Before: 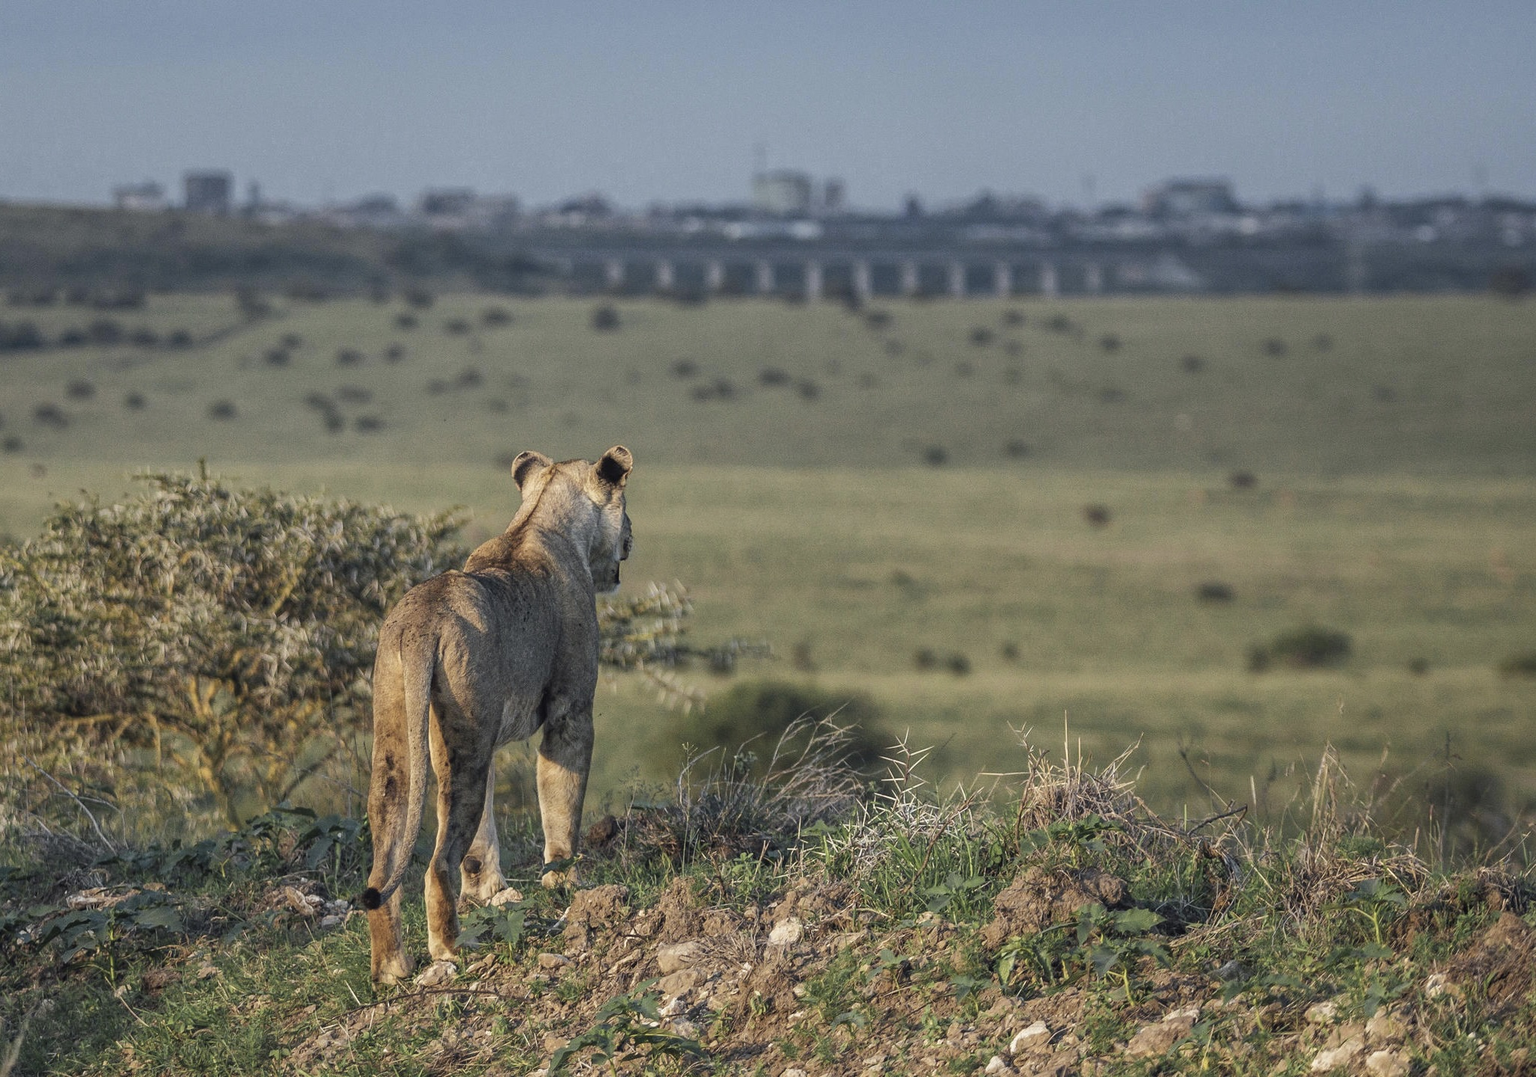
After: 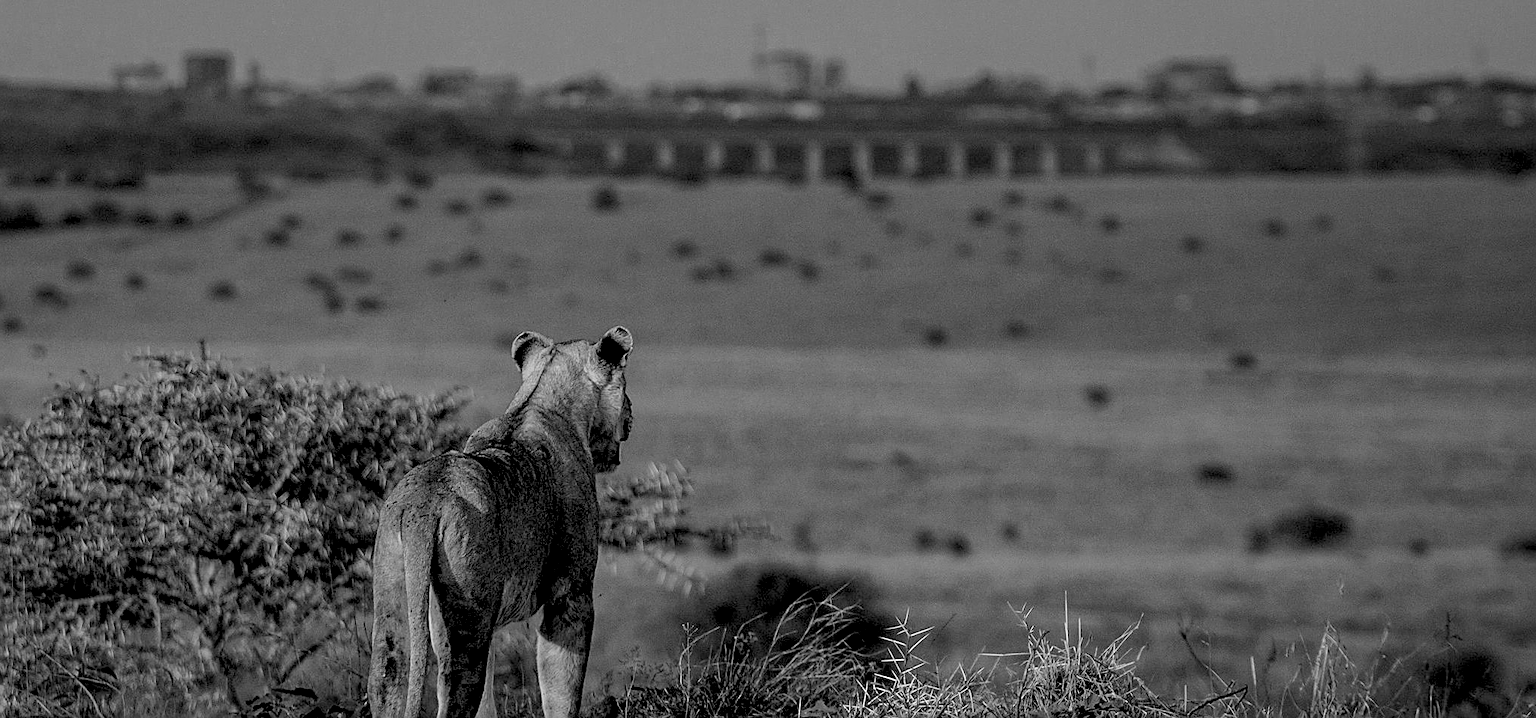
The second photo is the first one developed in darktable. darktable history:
sharpen: on, module defaults
color correction: highlights a* -14.62, highlights b* -16.22, shadows a* 10.12, shadows b* 29.4
crop: top 11.166%, bottom 22.168%
monochrome: a -71.75, b 75.82
exposure: black level correction 0.046, exposure -0.228 EV, compensate highlight preservation false
